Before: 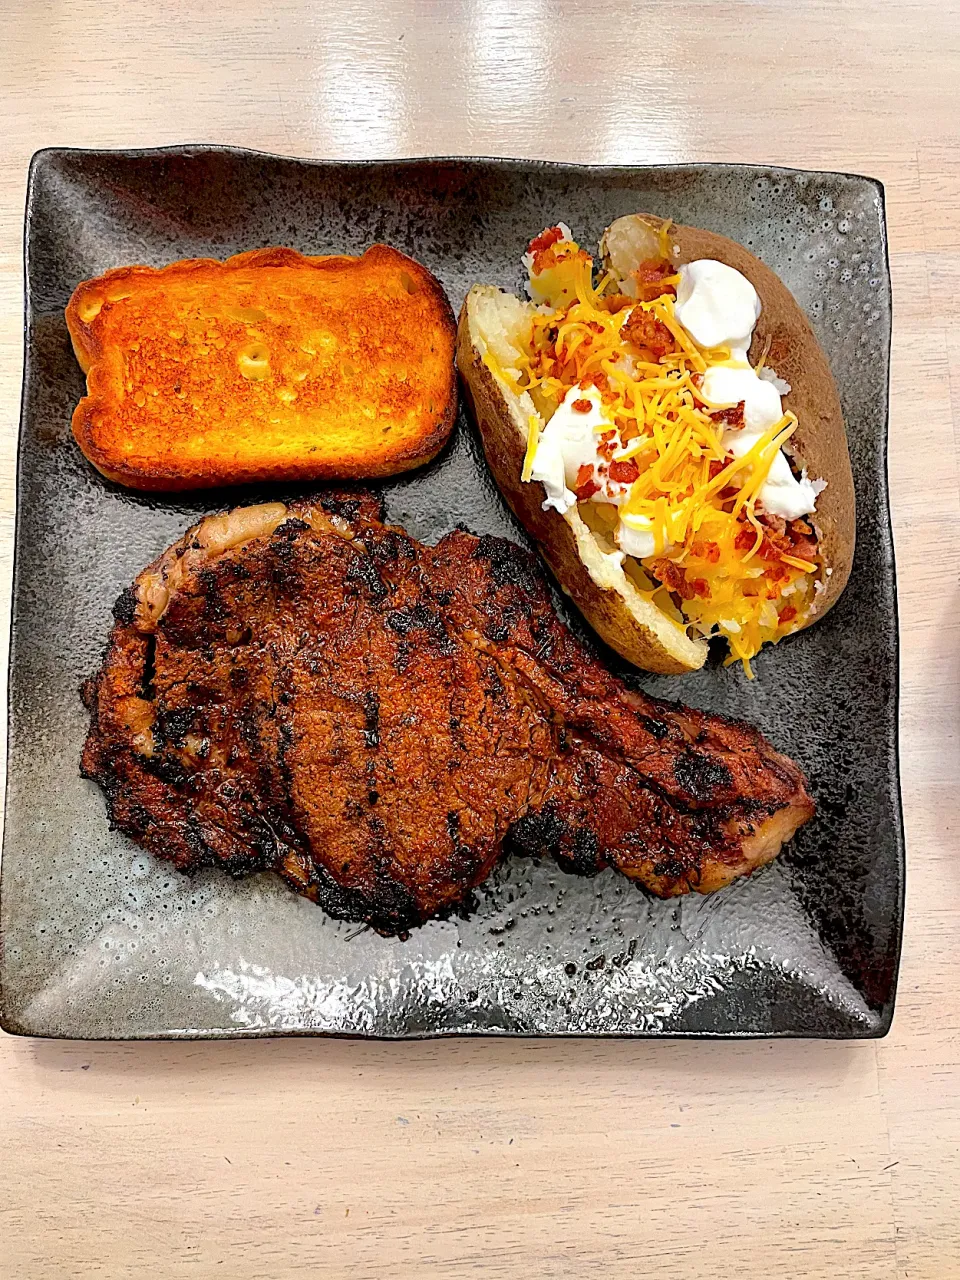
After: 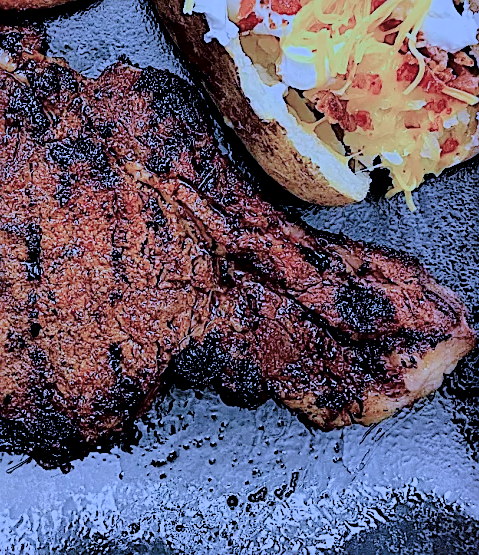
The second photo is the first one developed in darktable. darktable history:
tone curve: curves: ch0 [(0, 0.011) (0.053, 0.026) (0.174, 0.115) (0.398, 0.444) (0.673, 0.775) (0.829, 0.906) (0.991, 0.981)]; ch1 [(0, 0) (0.276, 0.206) (0.409, 0.383) (0.473, 0.458) (0.492, 0.499) (0.521, 0.502) (0.546, 0.543) (0.585, 0.617) (0.659, 0.686) (0.78, 0.8) (1, 1)]; ch2 [(0, 0) (0.438, 0.449) (0.473, 0.469) (0.503, 0.5) (0.523, 0.538) (0.562, 0.598) (0.612, 0.635) (0.695, 0.713) (1, 1)], color space Lab, linked channels, preserve colors none
filmic rgb: black relative exposure -4.45 EV, white relative exposure 6.62 EV, hardness 1.85, contrast 0.517
sharpen: on, module defaults
color calibration: gray › normalize channels true, illuminant custom, x 0.46, y 0.429, temperature 2638.92 K, gamut compression 0.024
crop: left 35.208%, top 36.625%, right 14.833%, bottom 19.991%
local contrast: highlights 107%, shadows 103%, detail 119%, midtone range 0.2
